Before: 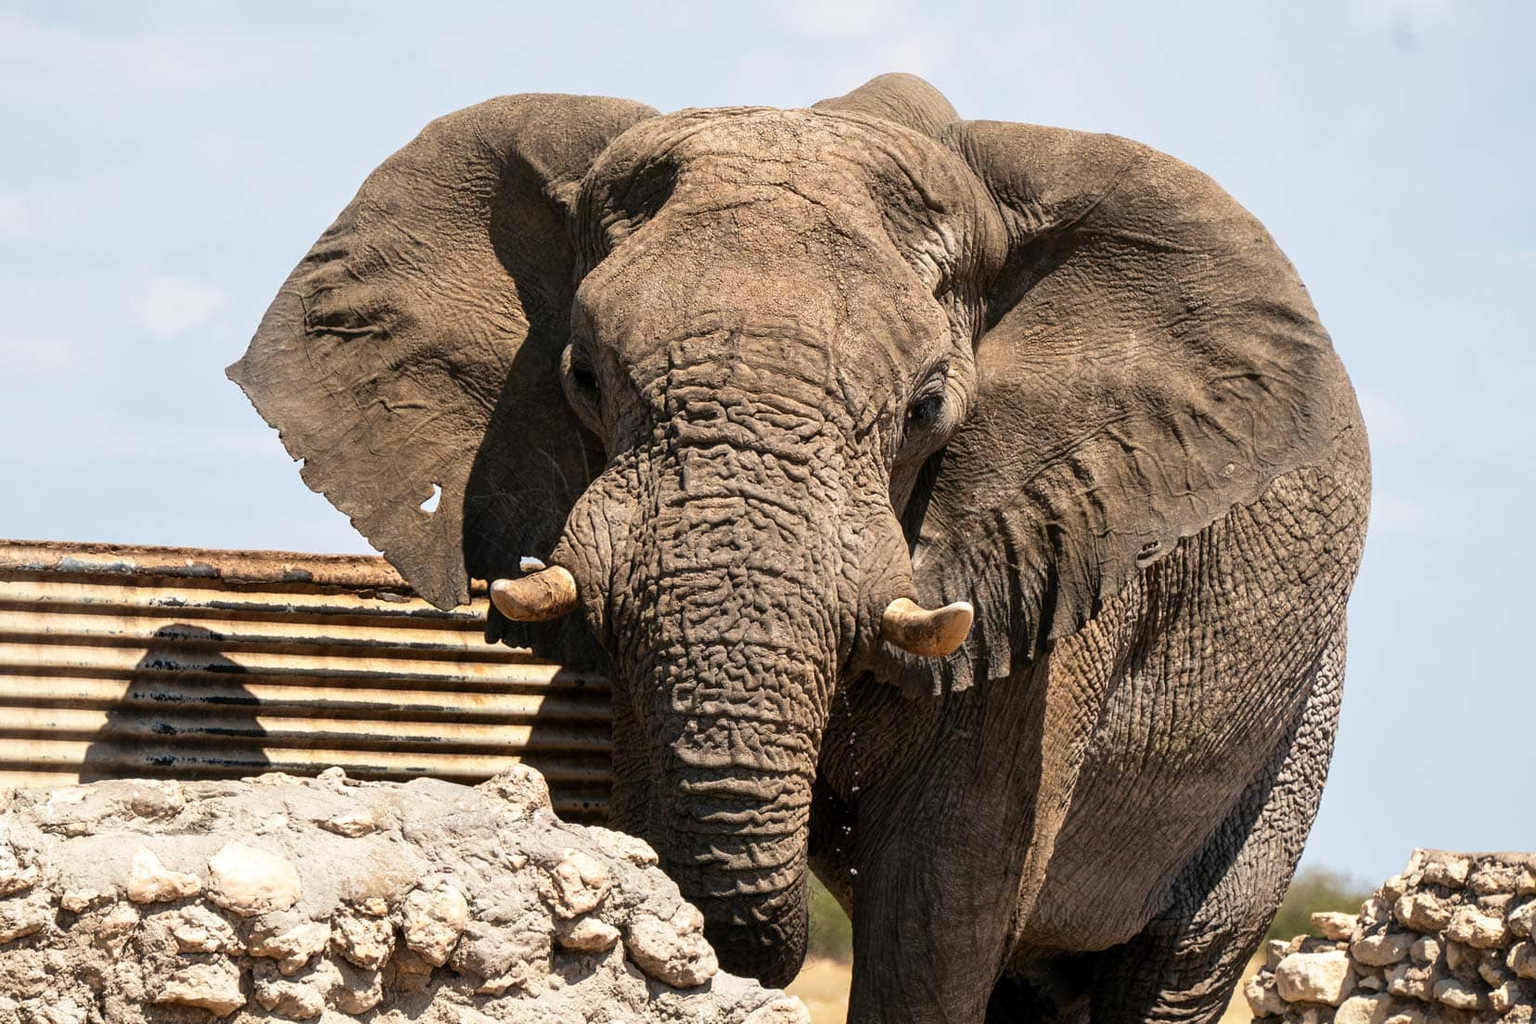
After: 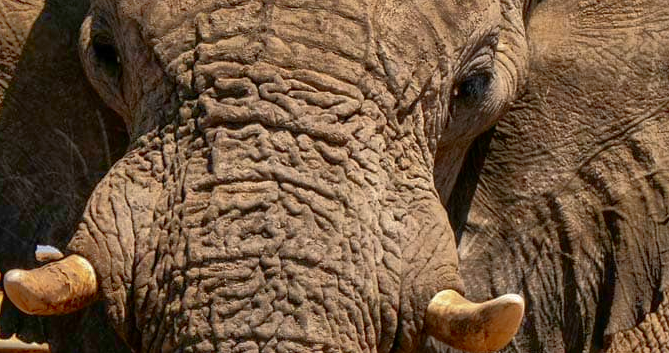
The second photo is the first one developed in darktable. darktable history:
shadows and highlights: shadows 60, highlights -60
crop: left 31.751%, top 32.172%, right 27.8%, bottom 35.83%
contrast brightness saturation: contrast 0.12, brightness -0.12, saturation 0.2
